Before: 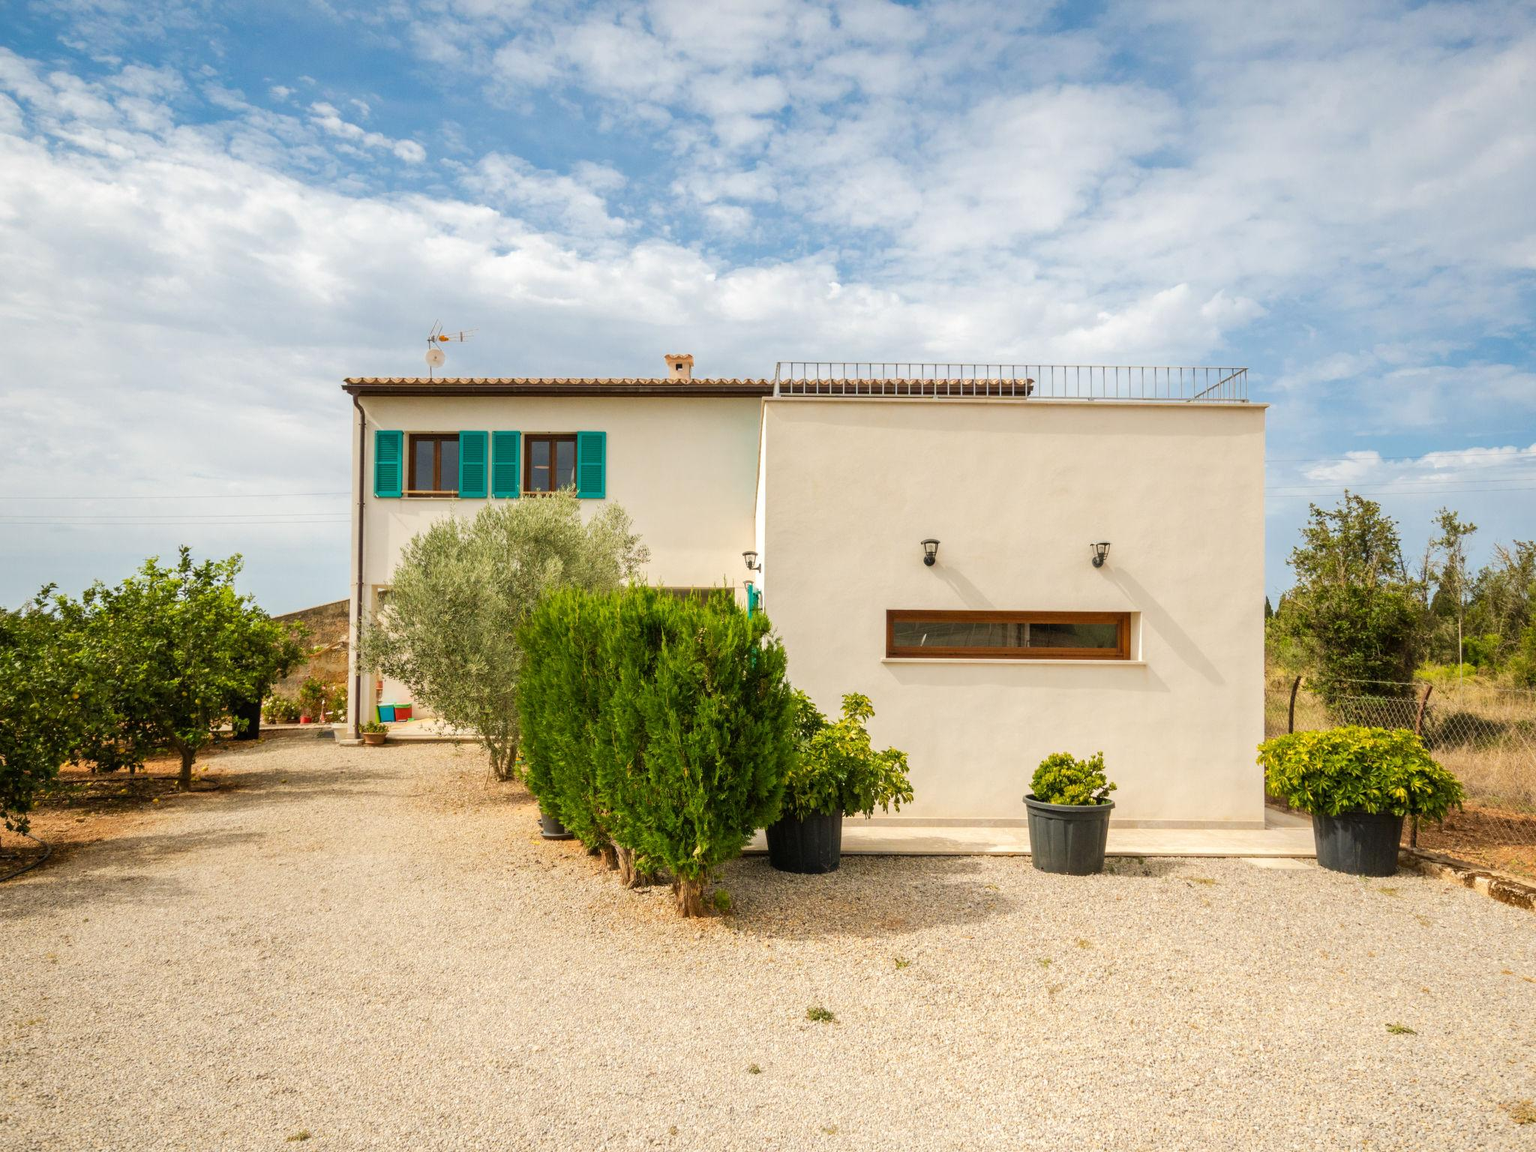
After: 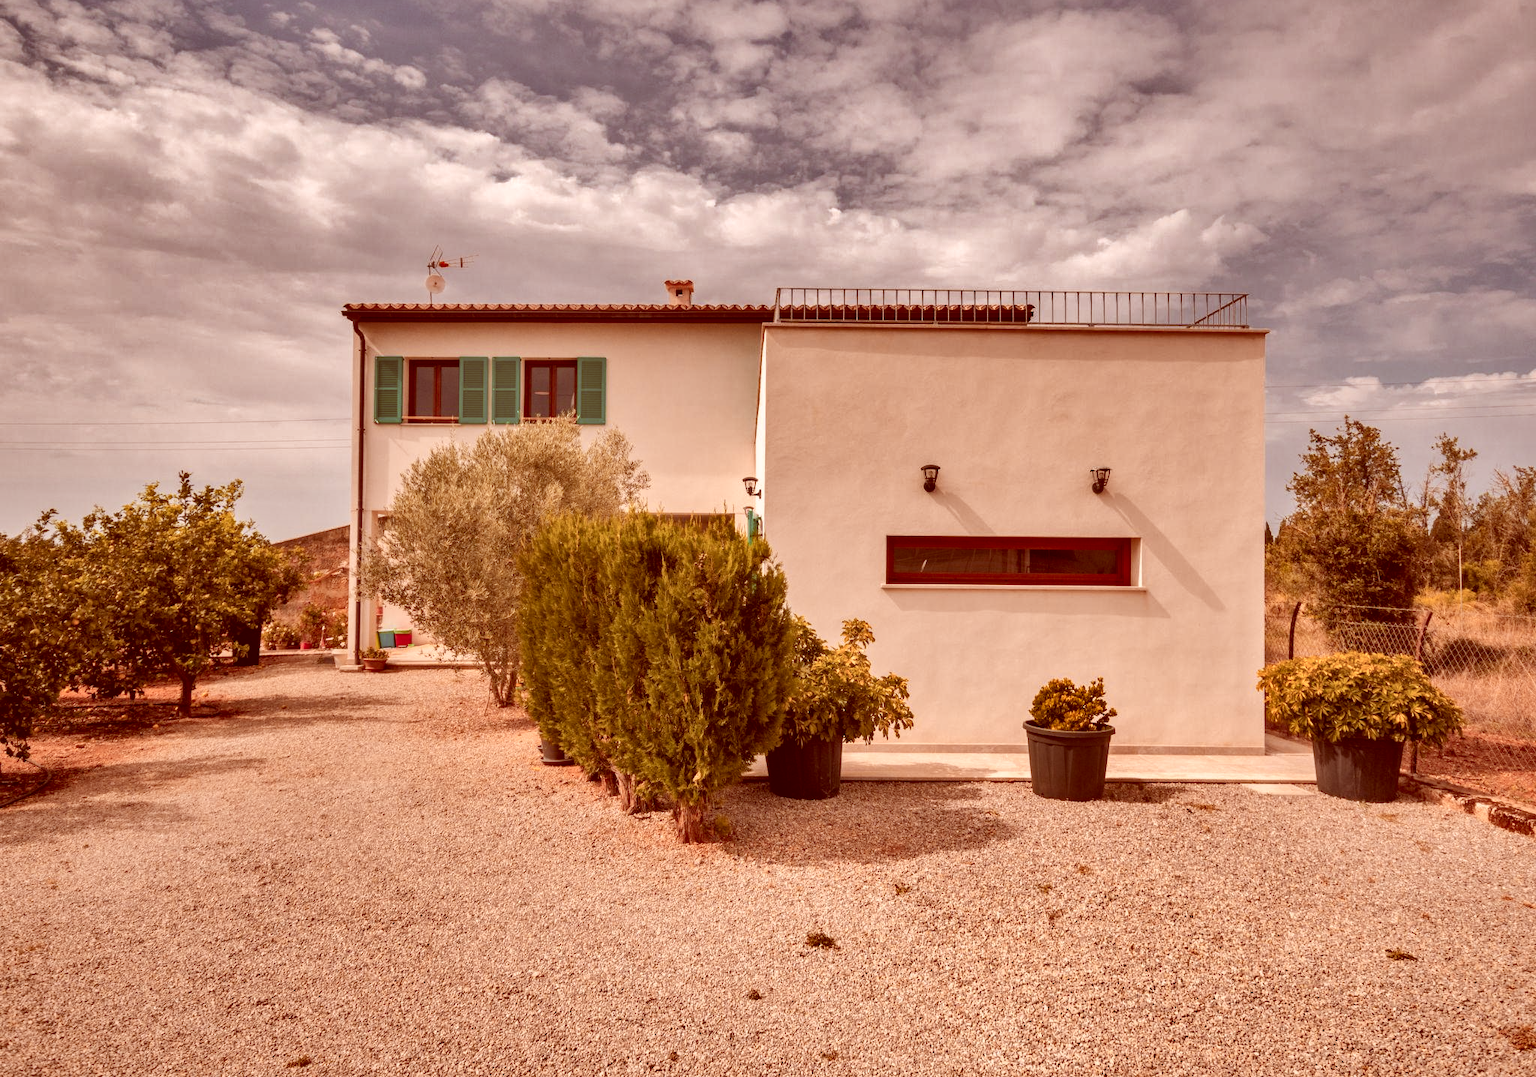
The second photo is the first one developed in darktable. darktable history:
crop and rotate: top 6.498%
color correction: highlights a* 9.16, highlights b* 8.66, shadows a* 39.76, shadows b* 39.22, saturation 0.766
shadows and highlights: white point adjustment 0.082, highlights -70.41, soften with gaussian
color zones: curves: ch1 [(0, 0.469) (0.072, 0.457) (0.243, 0.494) (0.429, 0.5) (0.571, 0.5) (0.714, 0.5) (0.857, 0.5) (1, 0.469)]; ch2 [(0, 0.499) (0.143, 0.467) (0.242, 0.436) (0.429, 0.493) (0.571, 0.5) (0.714, 0.5) (0.857, 0.5) (1, 0.499)]
